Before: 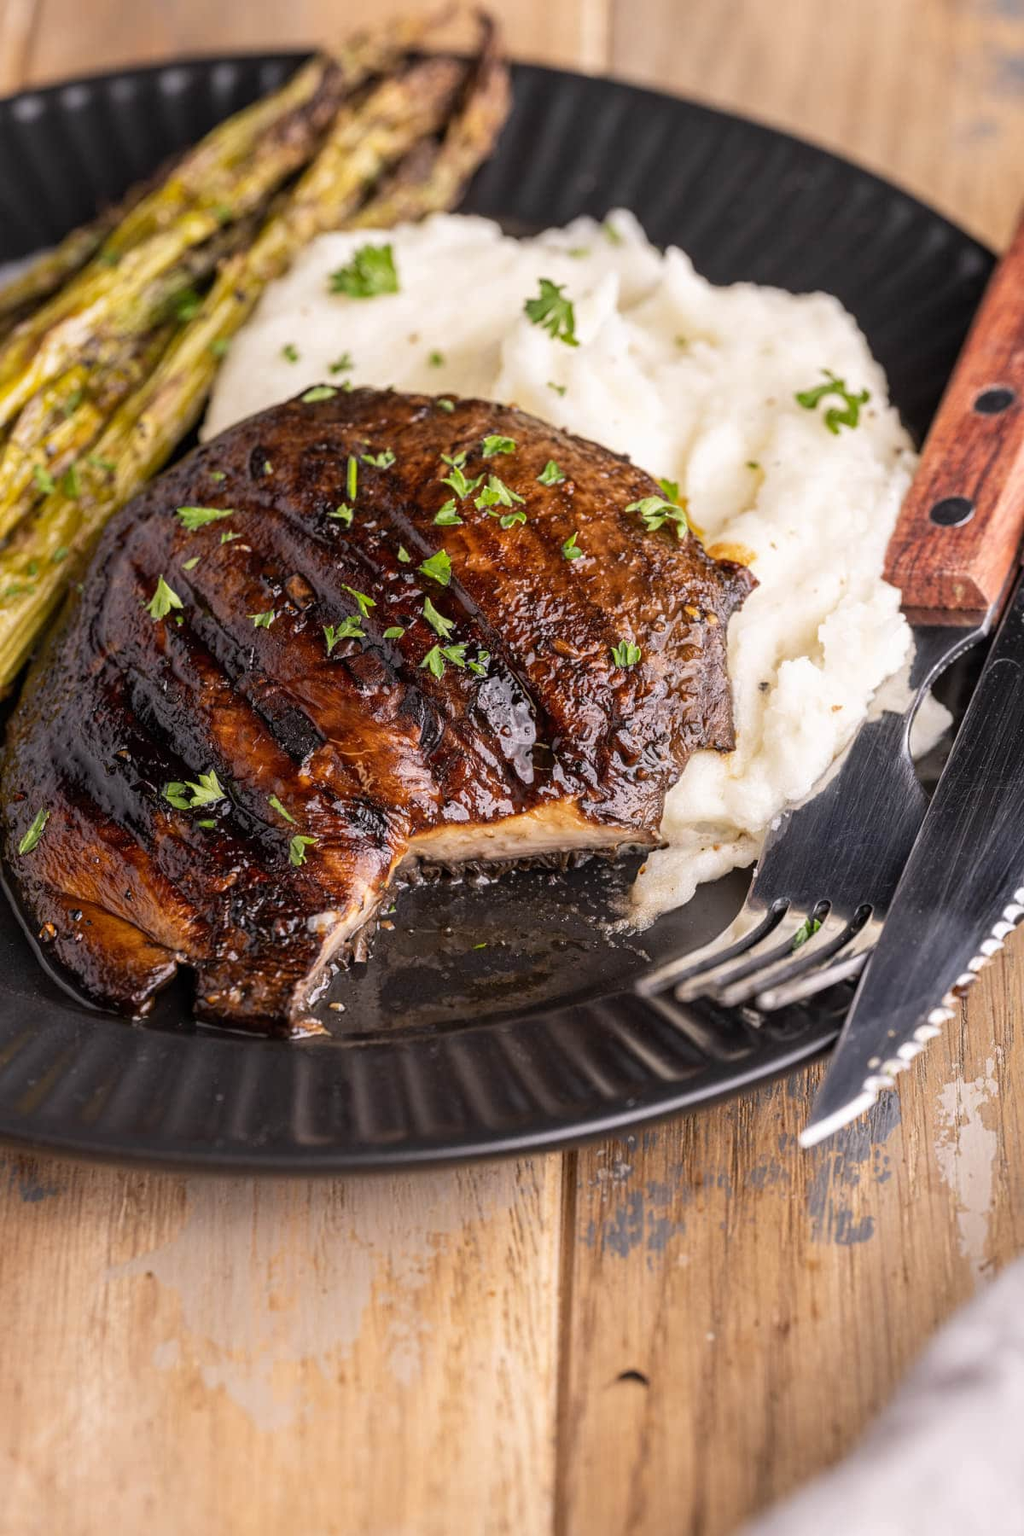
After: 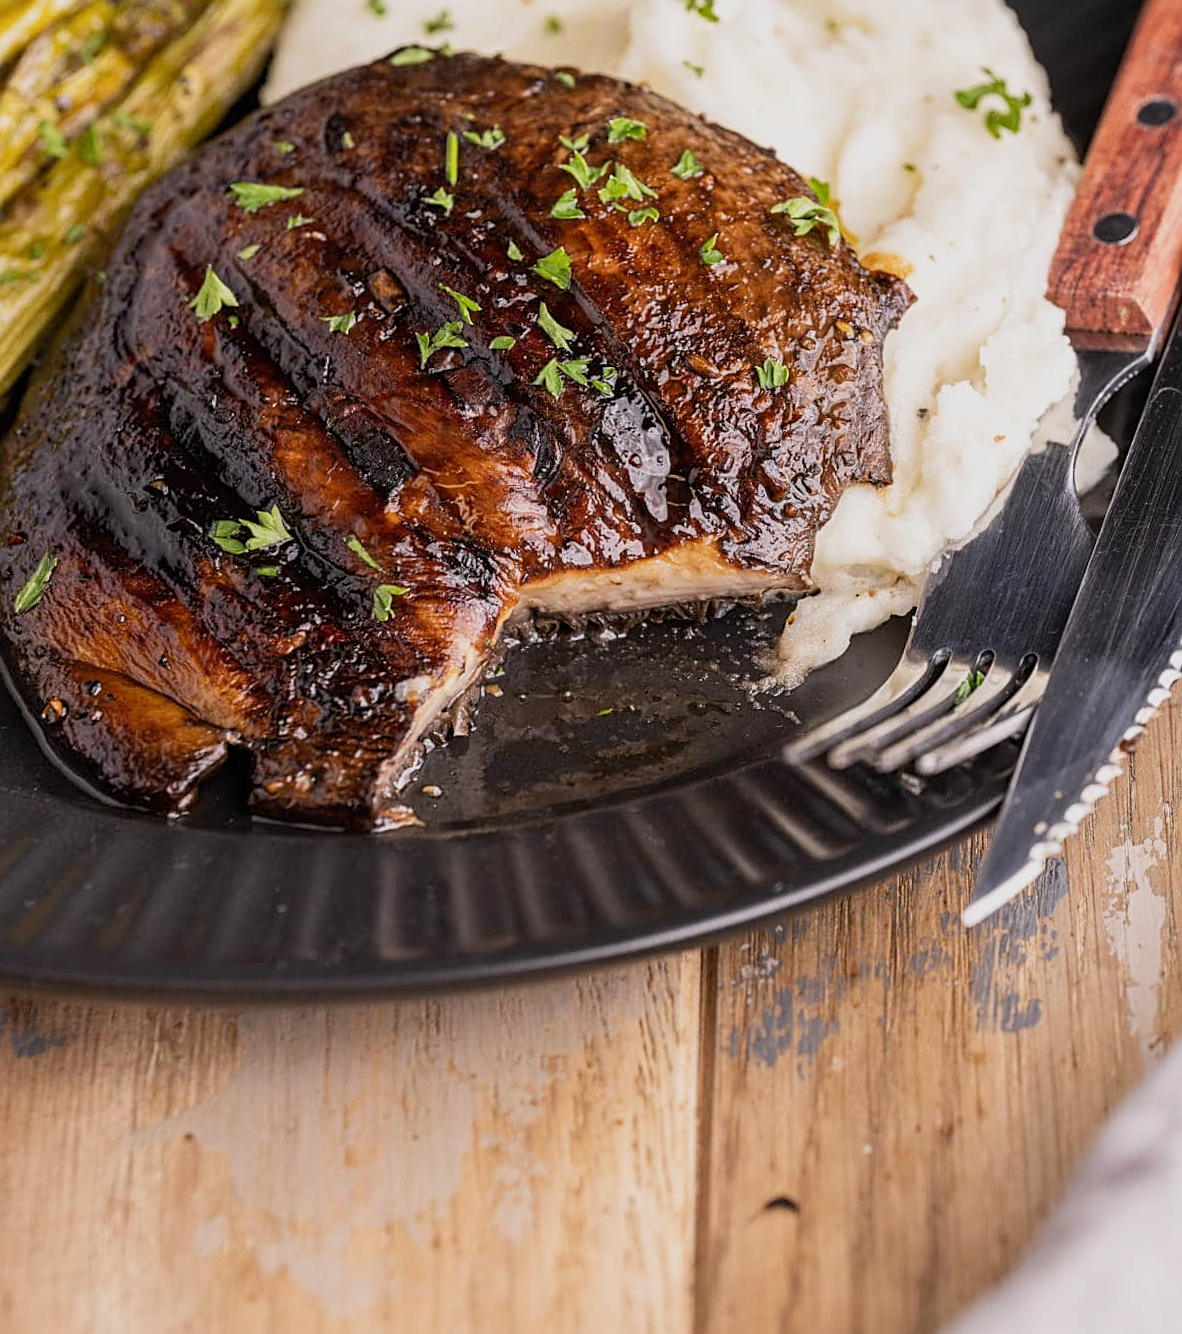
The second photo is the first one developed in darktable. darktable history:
sigmoid: contrast 1.22, skew 0.65
crop and rotate: top 18.507%
rotate and perspective: rotation -0.013°, lens shift (vertical) -0.027, lens shift (horizontal) 0.178, crop left 0.016, crop right 0.989, crop top 0.082, crop bottom 0.918
sharpen: on, module defaults
